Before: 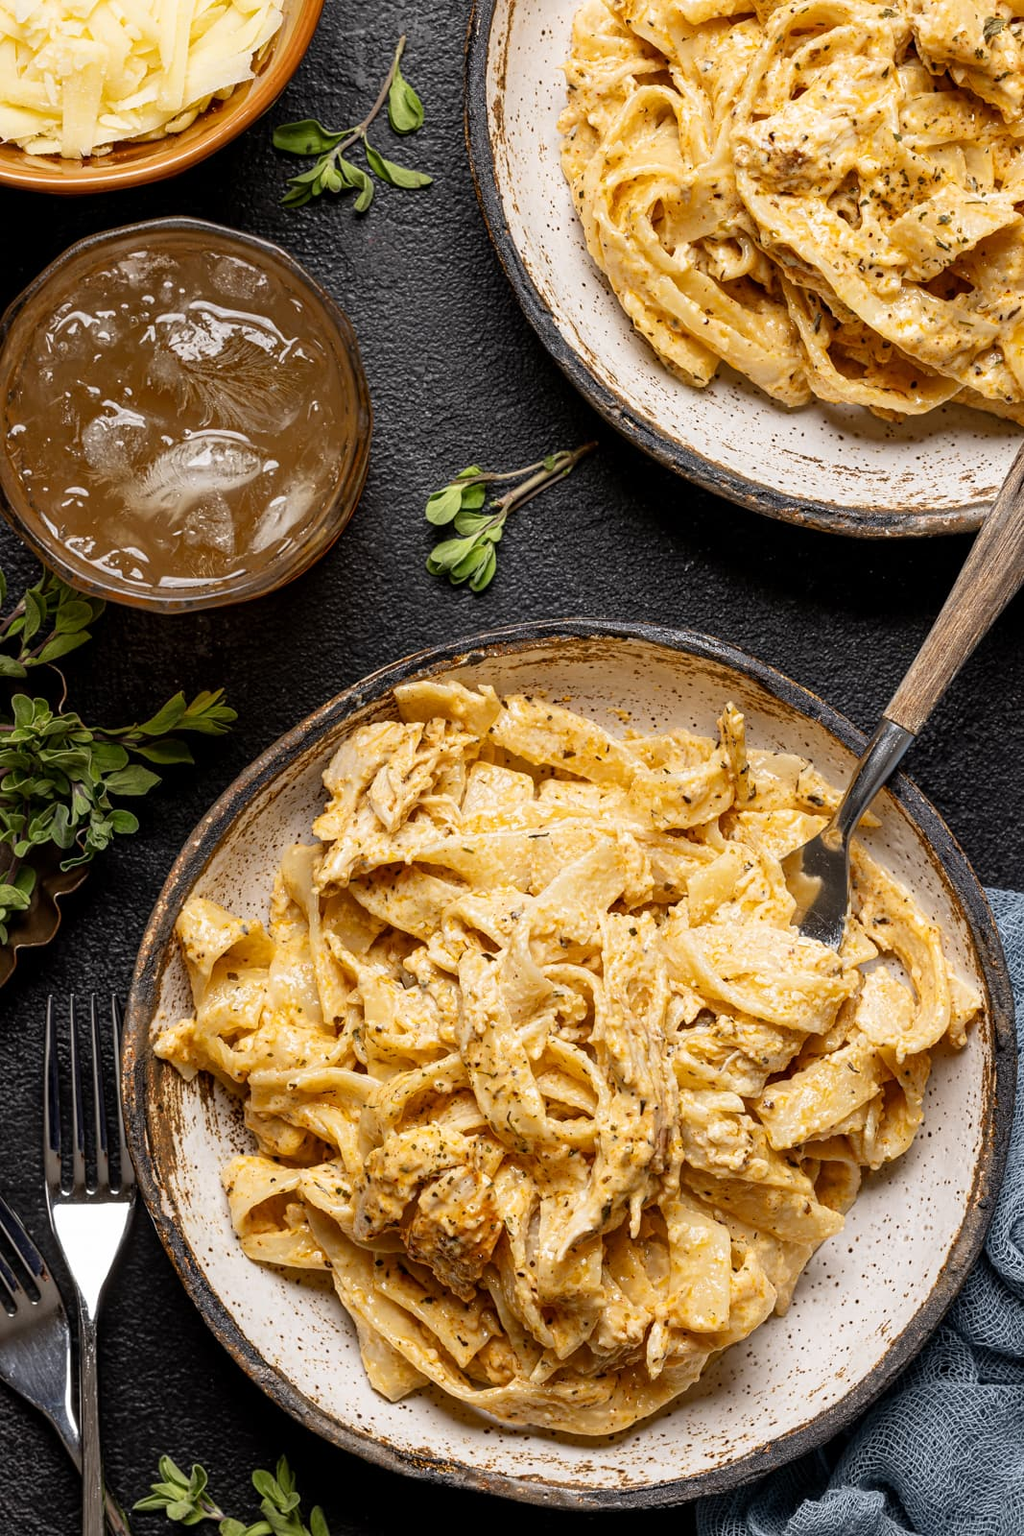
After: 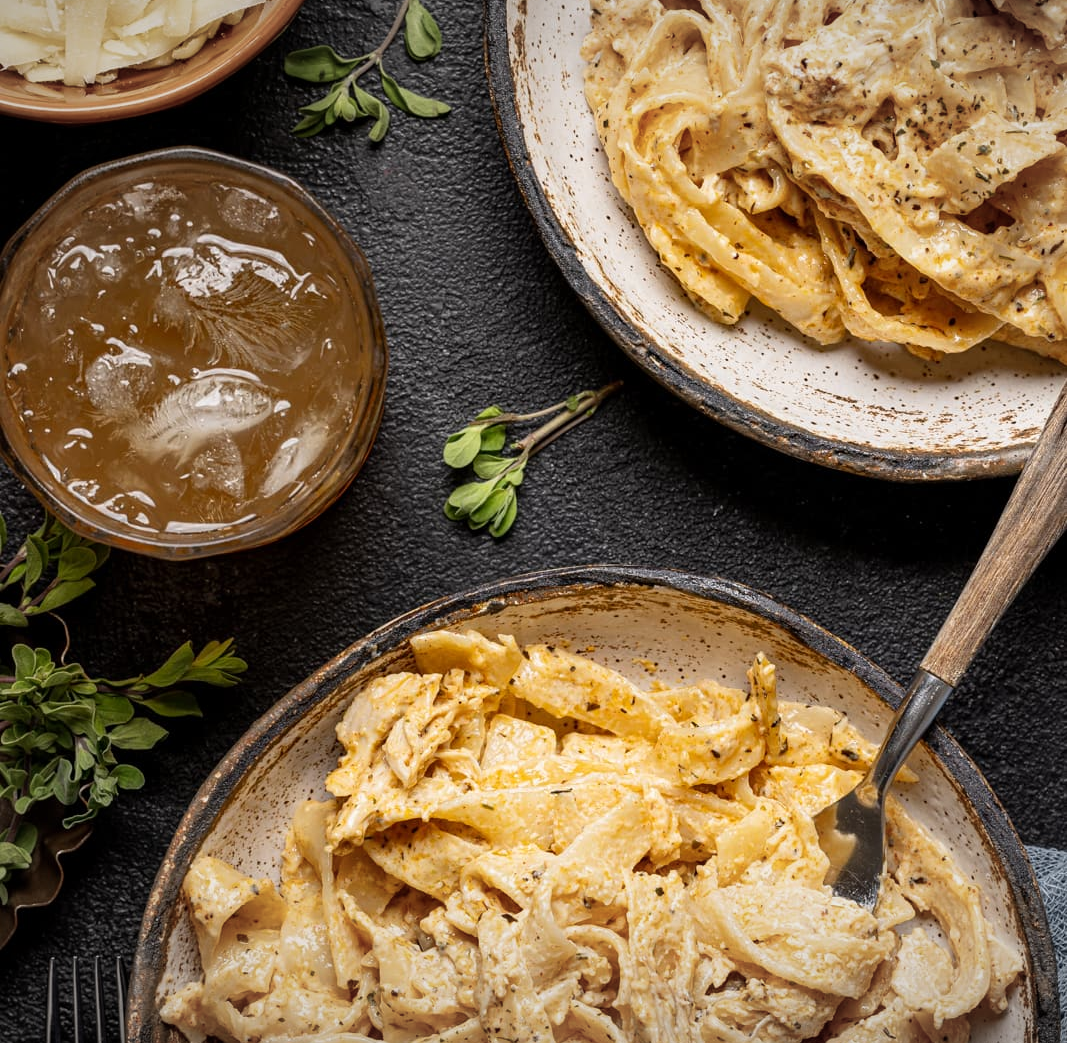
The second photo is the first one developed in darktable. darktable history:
vignetting: fall-off start 97.55%, fall-off radius 99.99%, width/height ratio 1.368, unbound false
crop and rotate: top 4.968%, bottom 29.818%
